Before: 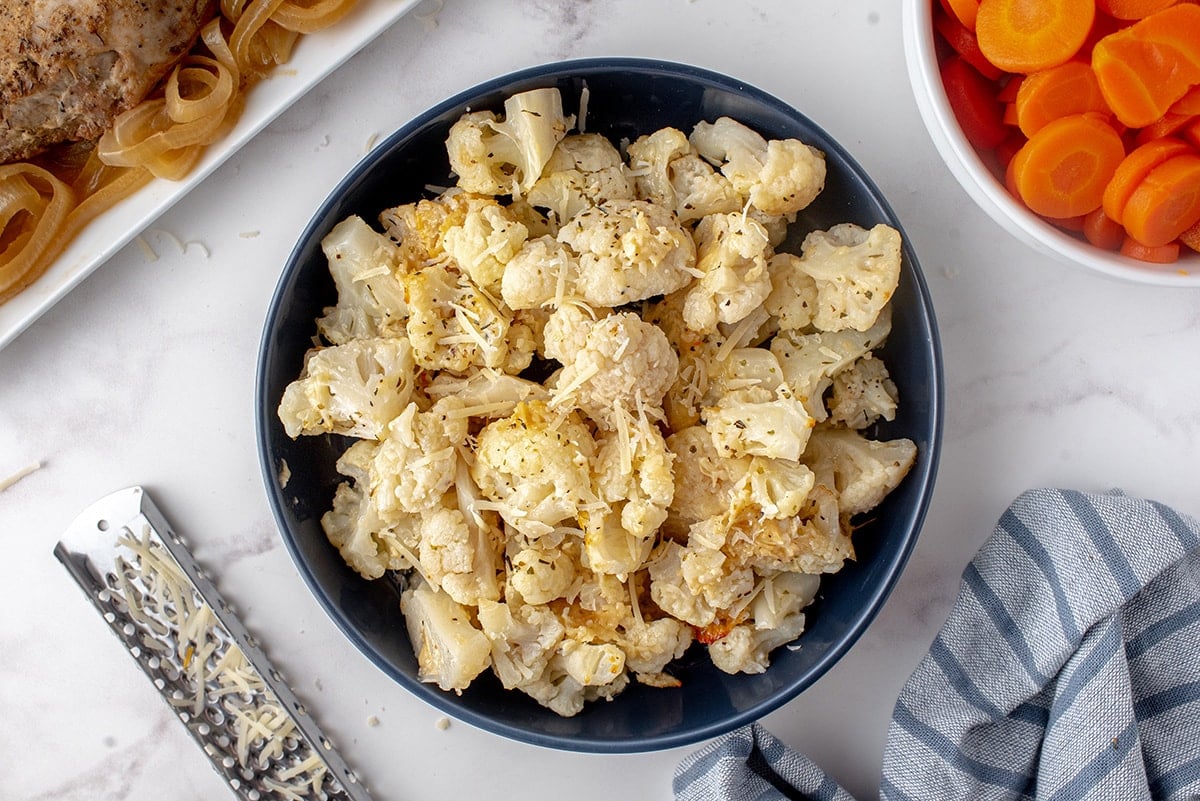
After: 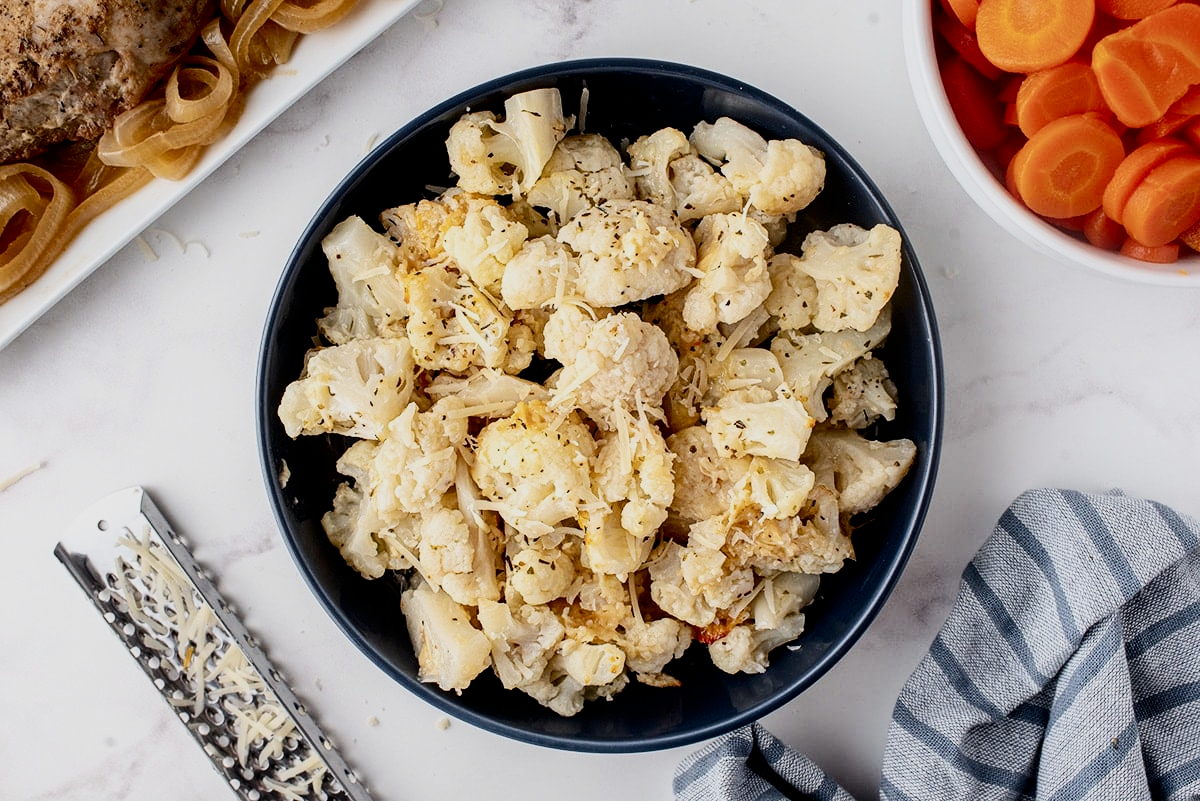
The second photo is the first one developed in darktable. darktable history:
contrast brightness saturation: contrast 0.294
filmic rgb: black relative exposure -7.12 EV, white relative exposure 5.35 EV, hardness 3.03
